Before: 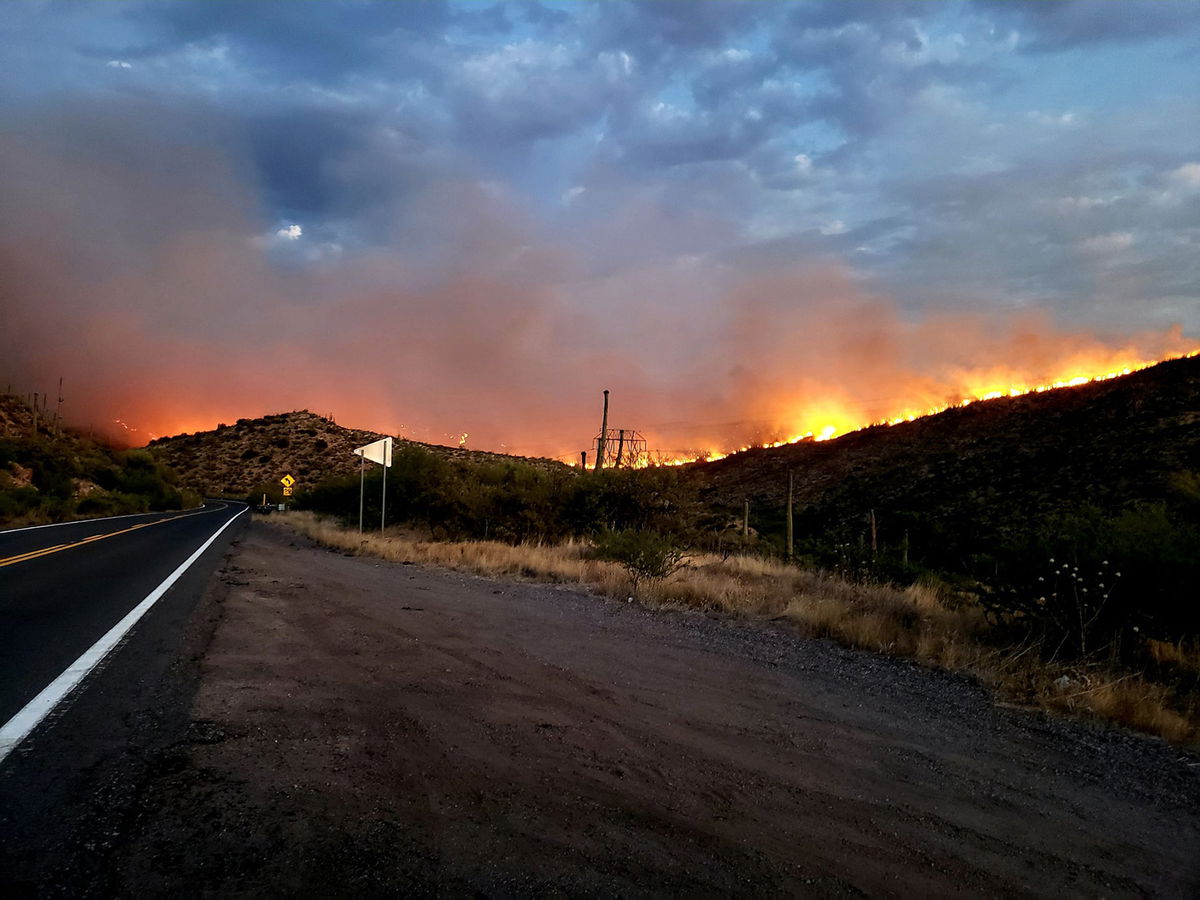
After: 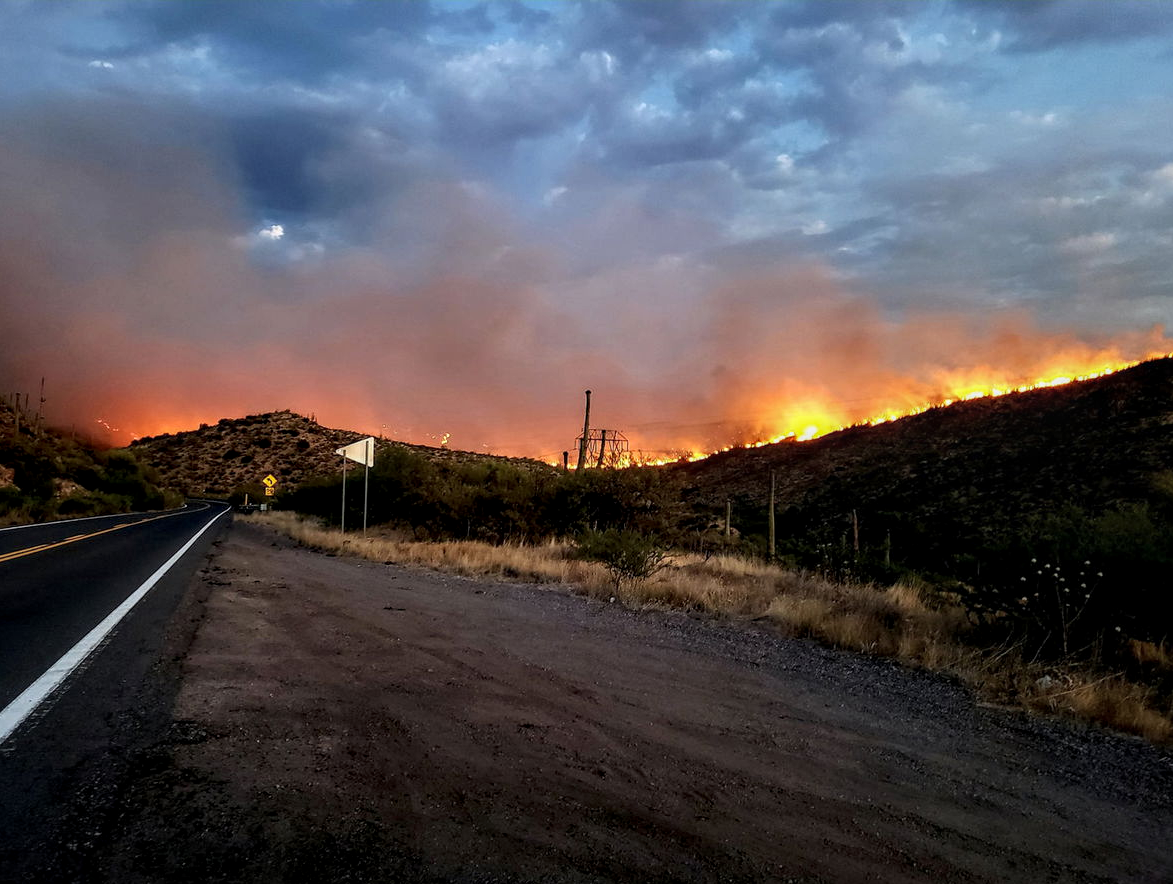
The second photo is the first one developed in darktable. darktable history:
crop and rotate: left 1.532%, right 0.673%, bottom 1.667%
local contrast: detail 130%
